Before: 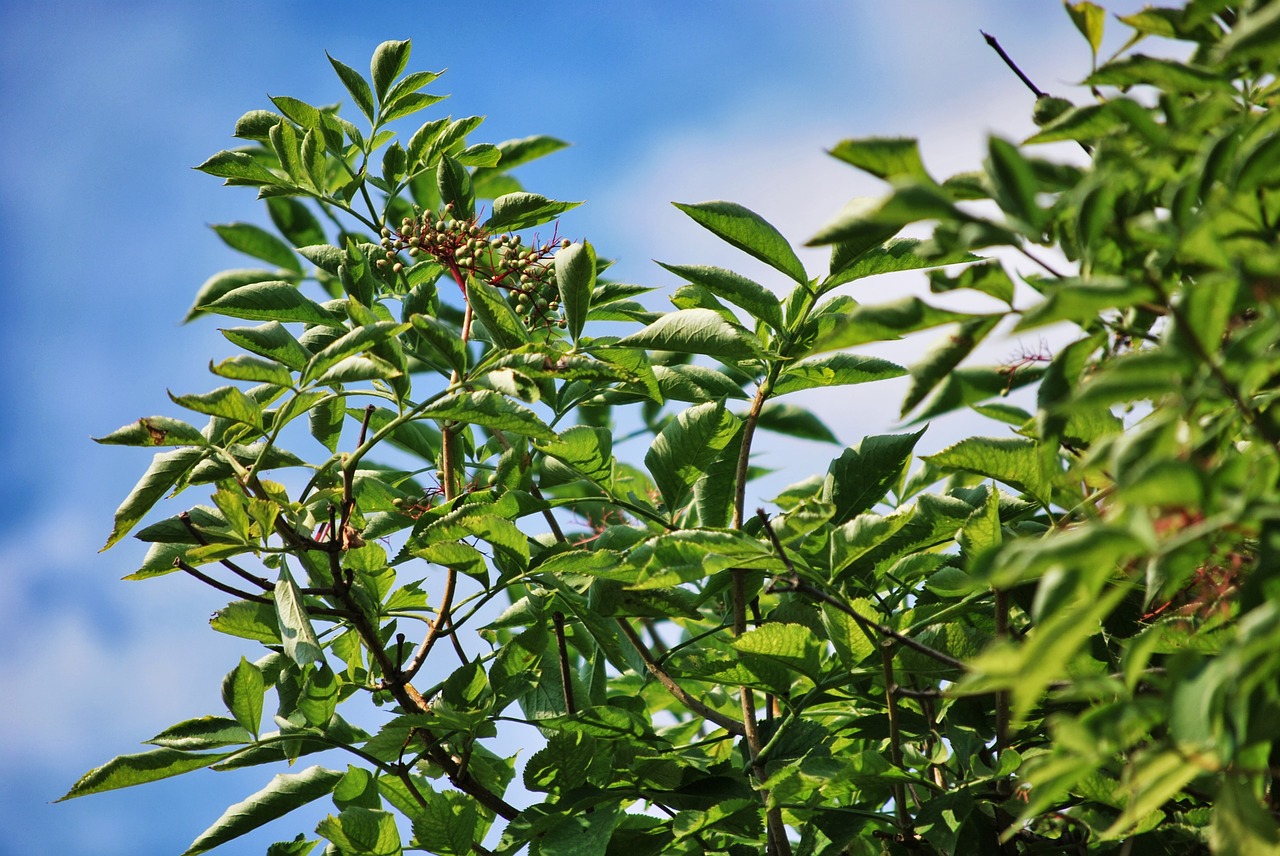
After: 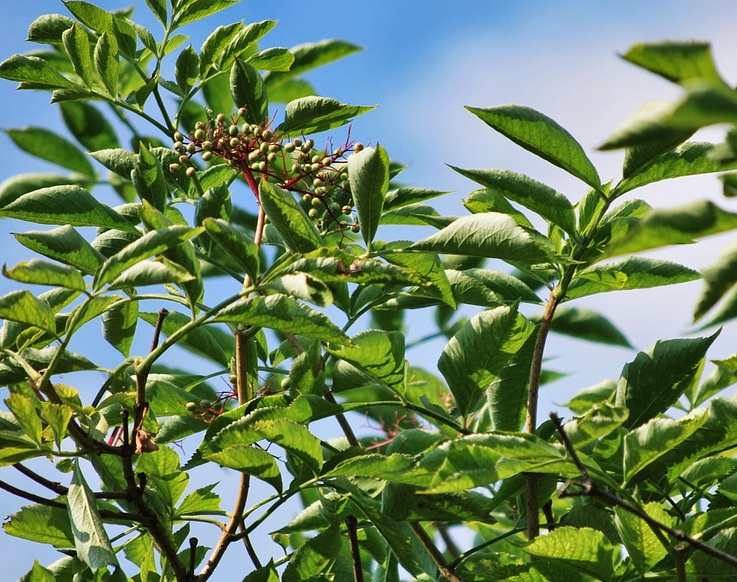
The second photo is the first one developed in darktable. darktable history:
crop: left 16.221%, top 11.25%, right 26.197%, bottom 20.71%
